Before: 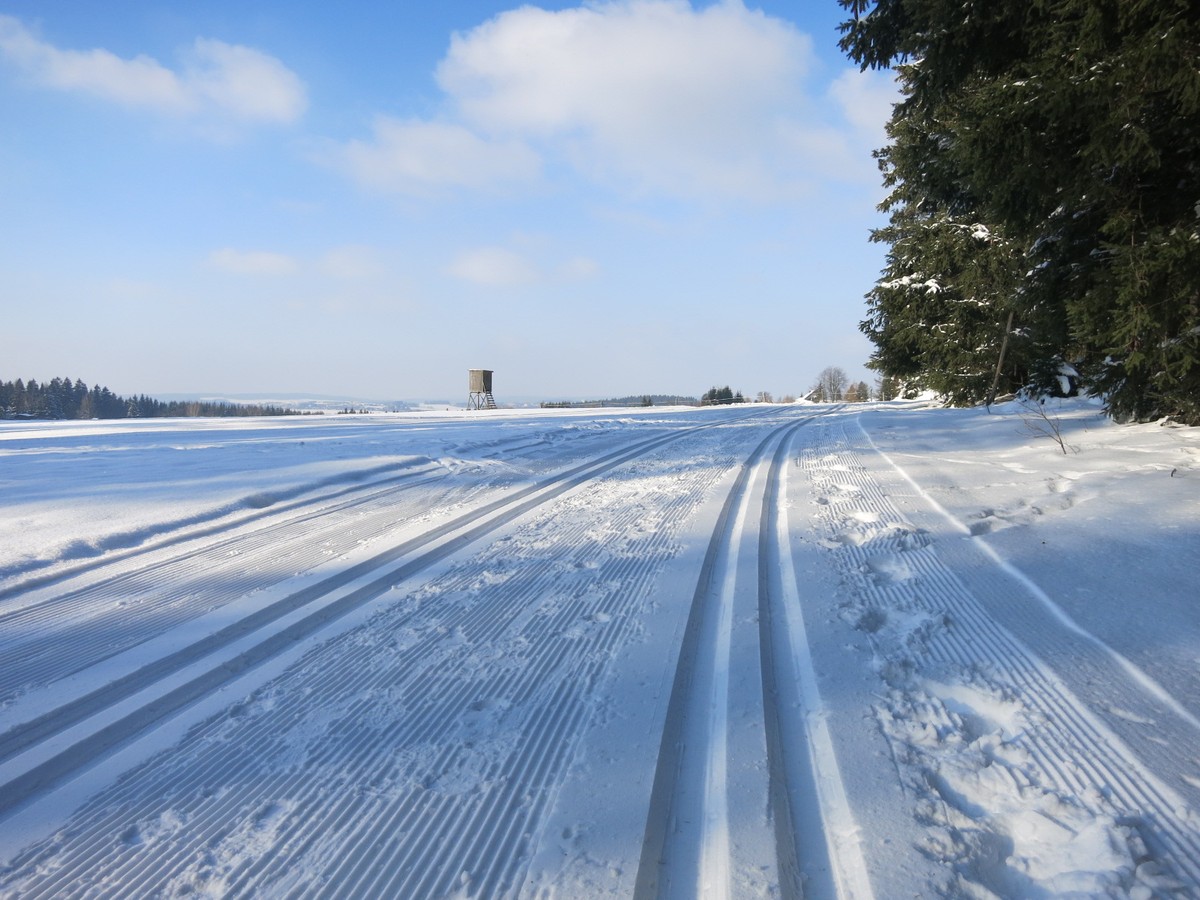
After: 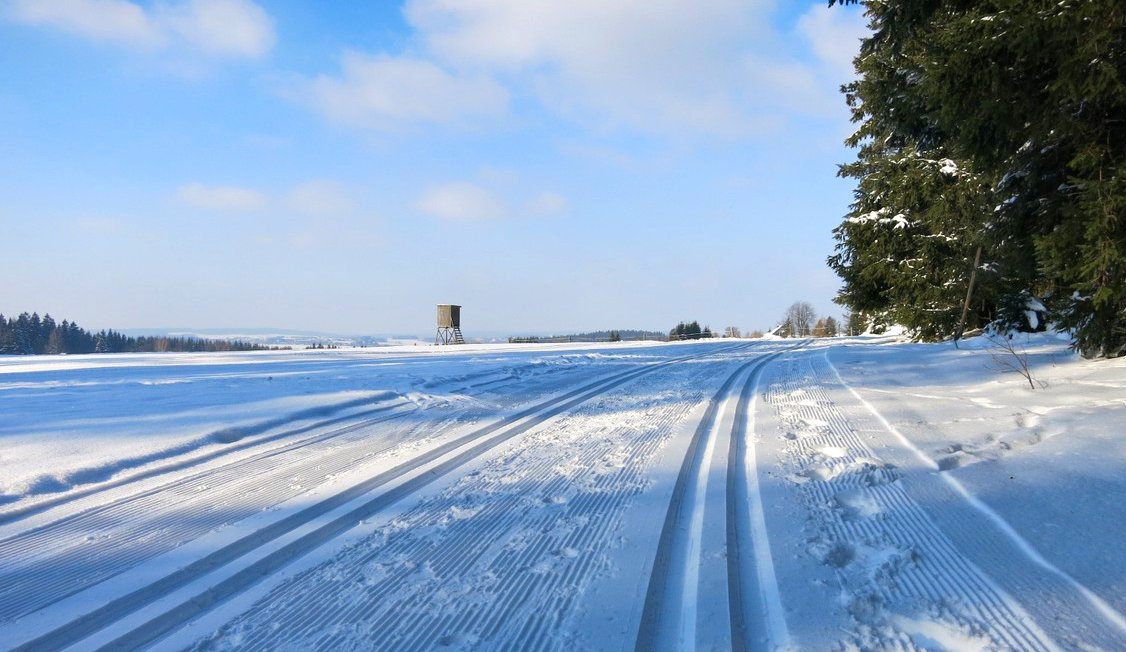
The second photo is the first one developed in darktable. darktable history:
contrast equalizer: octaves 7, y [[0.6 ×6], [0.55 ×6], [0 ×6], [0 ×6], [0 ×6]], mix 0.29
crop: left 2.737%, top 7.287%, right 3.421%, bottom 20.179%
color balance rgb: perceptual saturation grading › global saturation 25%, global vibrance 20%
